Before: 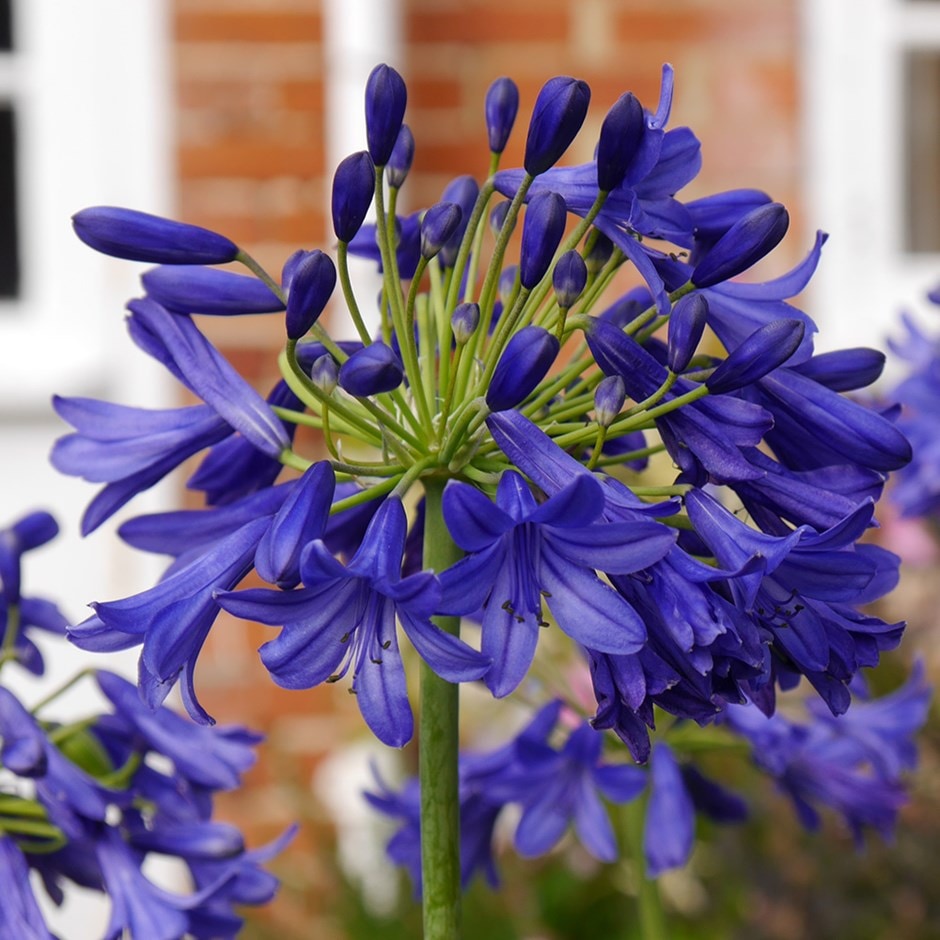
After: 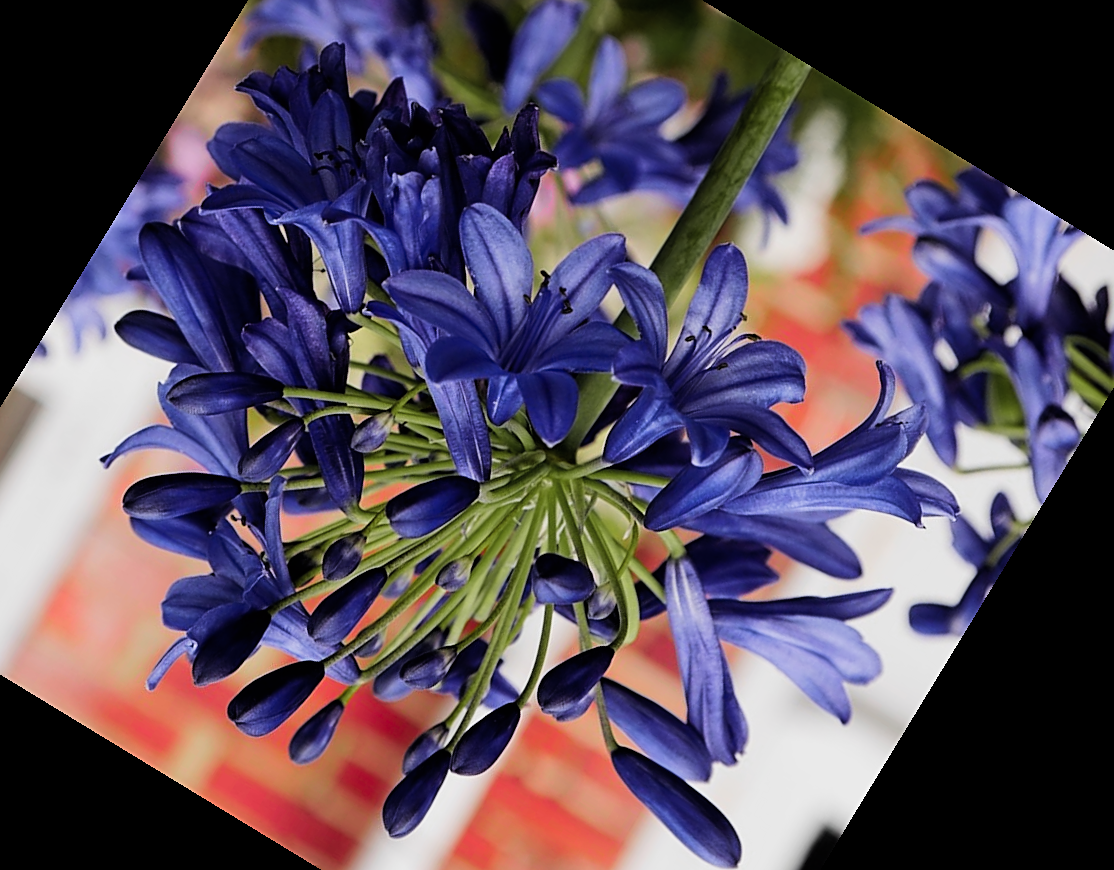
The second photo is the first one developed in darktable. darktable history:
crop and rotate: angle 148.68°, left 9.111%, top 15.603%, right 4.588%, bottom 17.041%
filmic rgb: black relative exposure -5 EV, white relative exposure 3.5 EV, hardness 3.19, contrast 1.3, highlights saturation mix -50%
sharpen: on, module defaults
color zones: curves: ch0 [(0, 0.533) (0.126, 0.533) (0.234, 0.533) (0.368, 0.357) (0.5, 0.5) (0.625, 0.5) (0.74, 0.637) (0.875, 0.5)]; ch1 [(0.004, 0.708) (0.129, 0.662) (0.25, 0.5) (0.375, 0.331) (0.496, 0.396) (0.625, 0.649) (0.739, 0.26) (0.875, 0.5) (1, 0.478)]; ch2 [(0, 0.409) (0.132, 0.403) (0.236, 0.558) (0.379, 0.448) (0.5, 0.5) (0.625, 0.5) (0.691, 0.39) (0.875, 0.5)]
